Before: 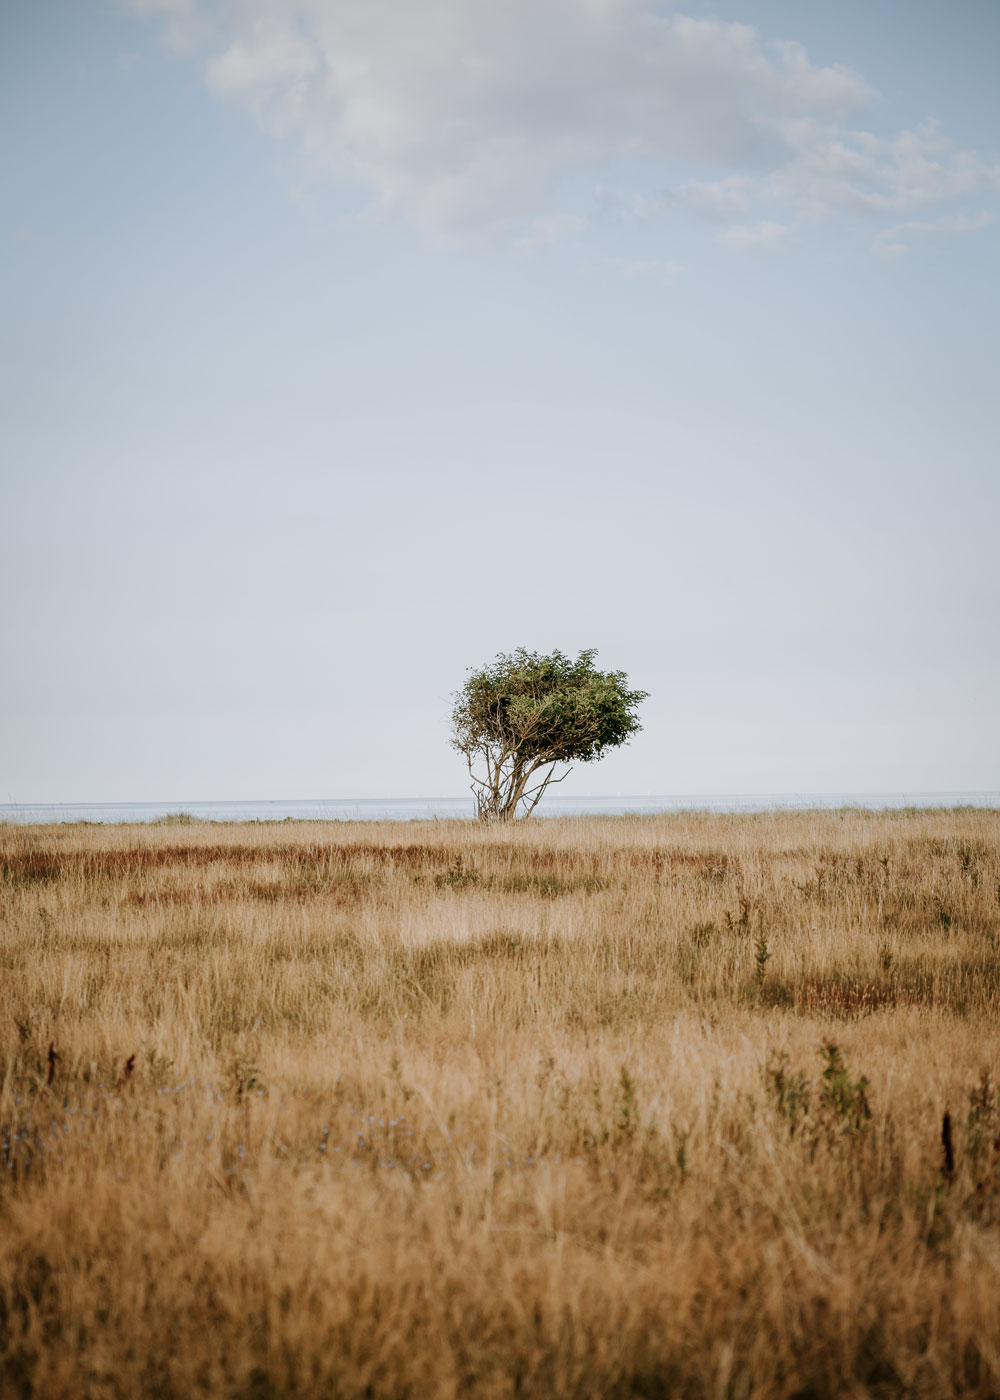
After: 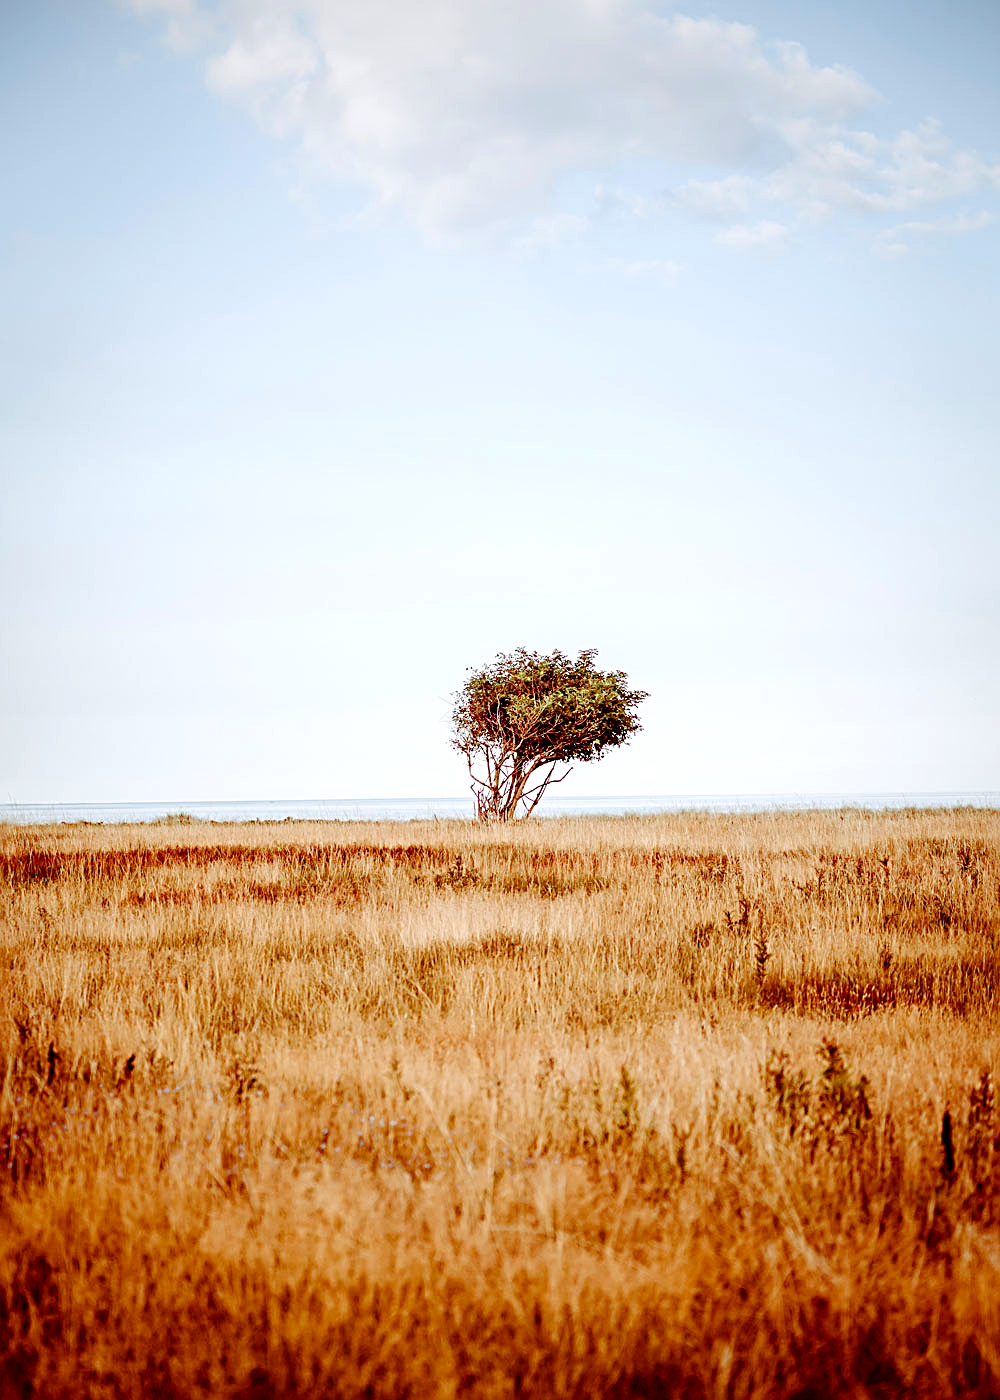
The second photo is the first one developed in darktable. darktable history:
sharpen: radius 2.685, amount 0.677
exposure: exposure 0.558 EV, compensate exposure bias true, compensate highlight preservation false
color balance rgb: shadows lift › luminance -18.813%, shadows lift › chroma 35.307%, linear chroma grading › global chroma 15.024%, perceptual saturation grading › global saturation 20%, perceptual saturation grading › highlights -25.658%, perceptual saturation grading › shadows 49.91%, global vibrance 9.942%
